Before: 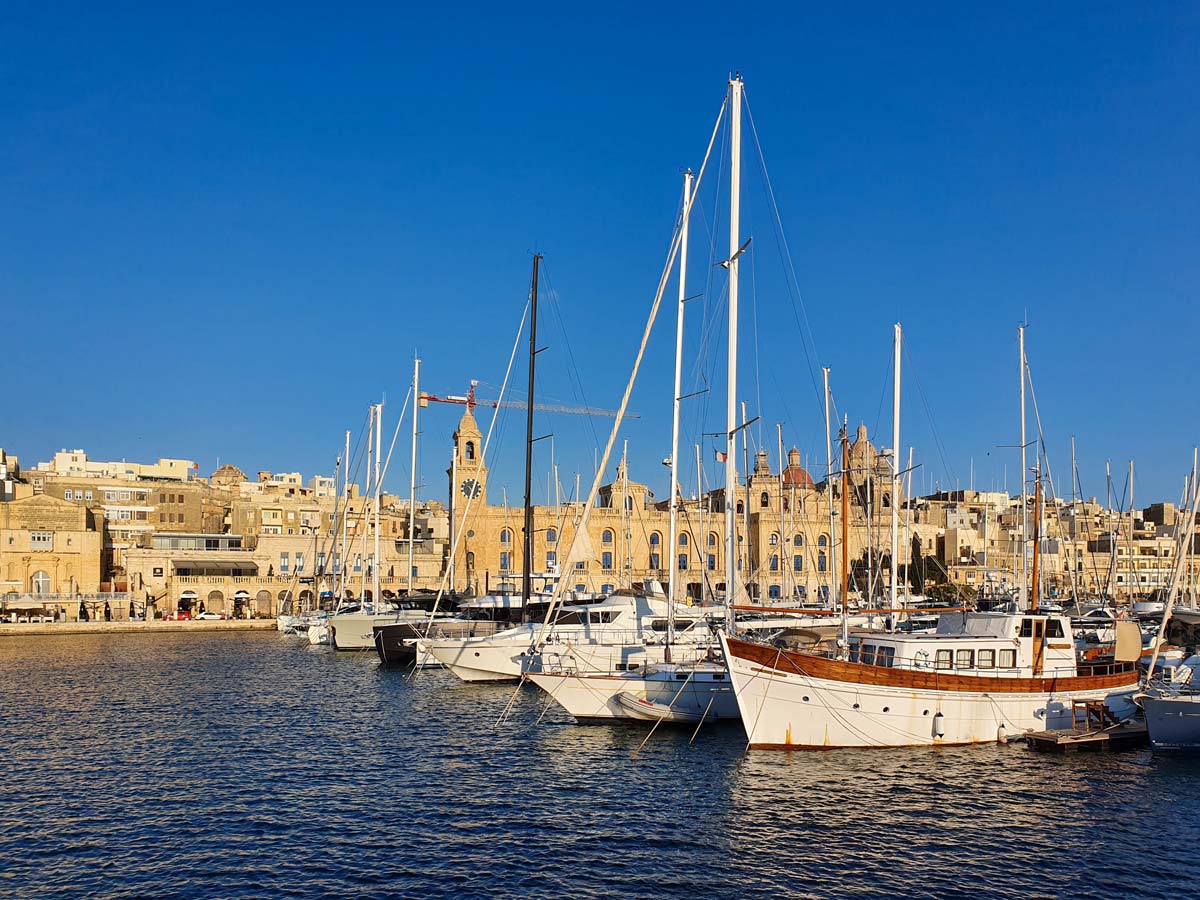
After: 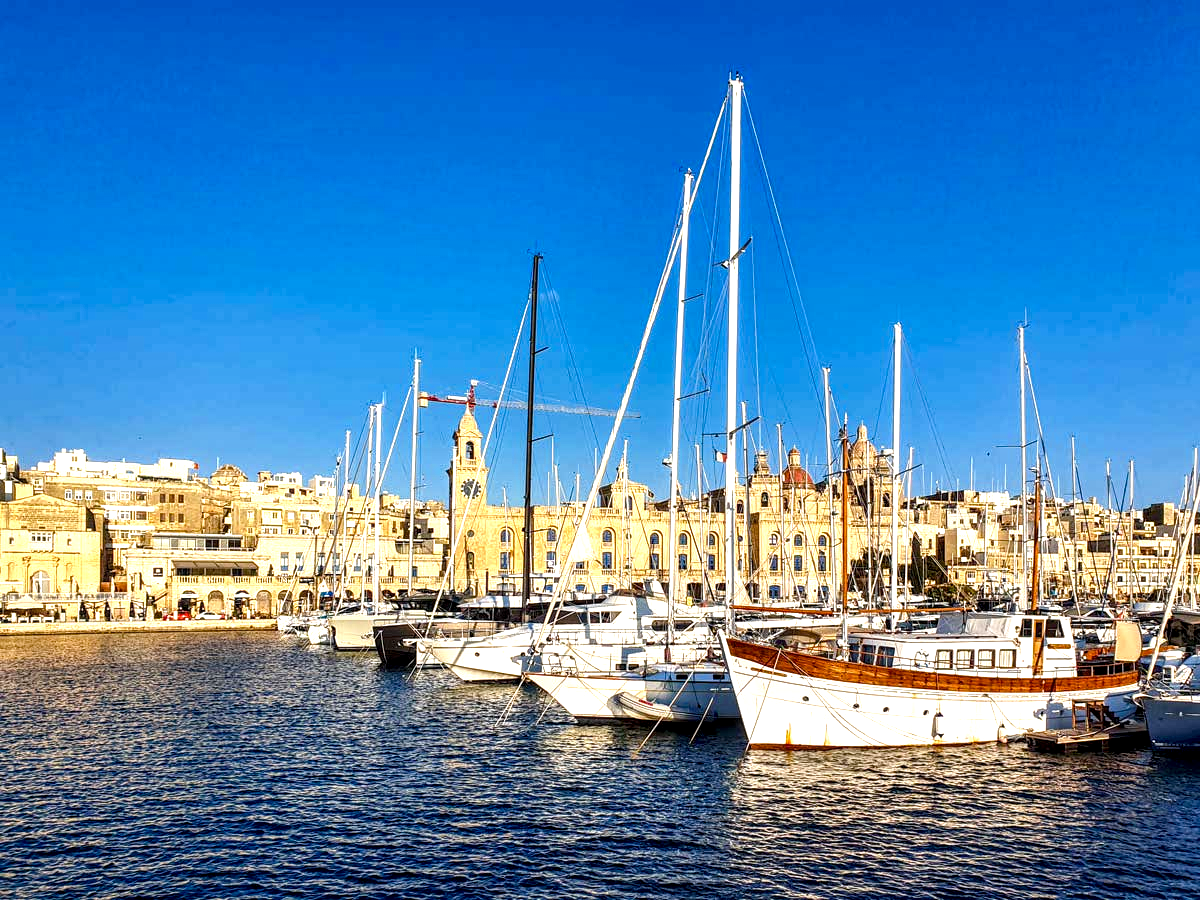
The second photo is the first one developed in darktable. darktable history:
color balance rgb: perceptual saturation grading › global saturation 20%, perceptual saturation grading › highlights -25.659%, perceptual saturation grading › shadows 24.218%, perceptual brilliance grading › global brilliance 17.634%
local contrast: highlights 65%, shadows 54%, detail 169%, midtone range 0.52
